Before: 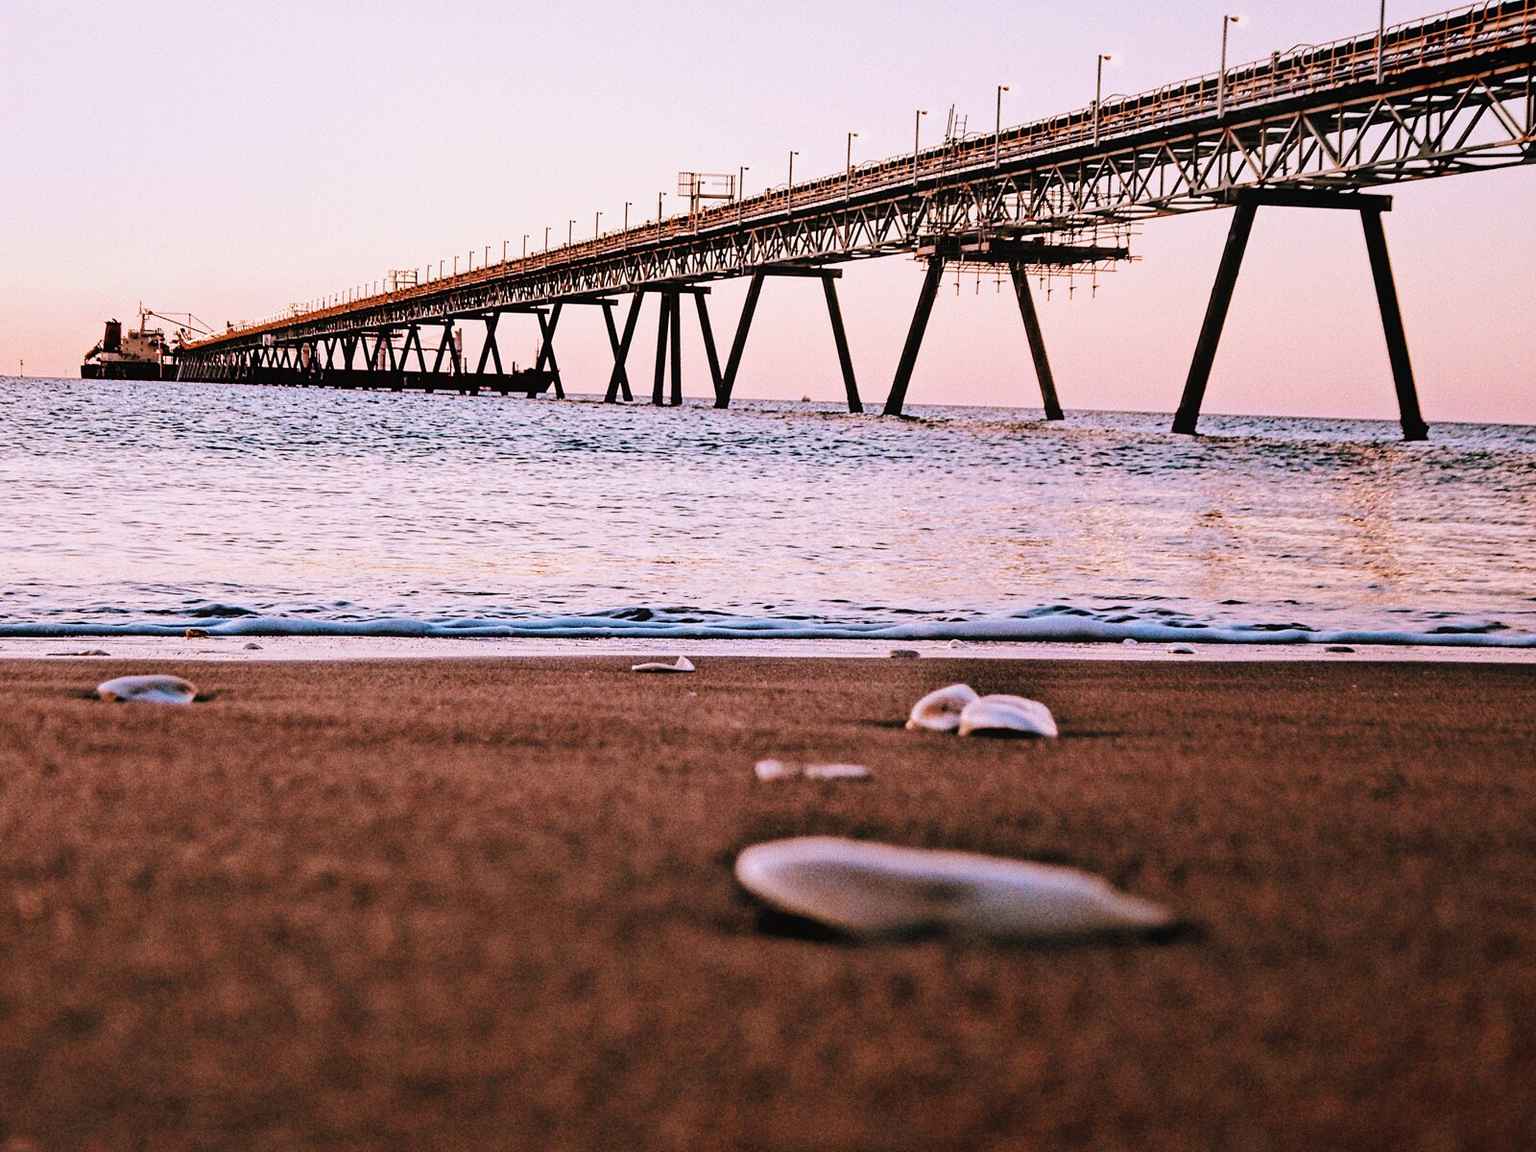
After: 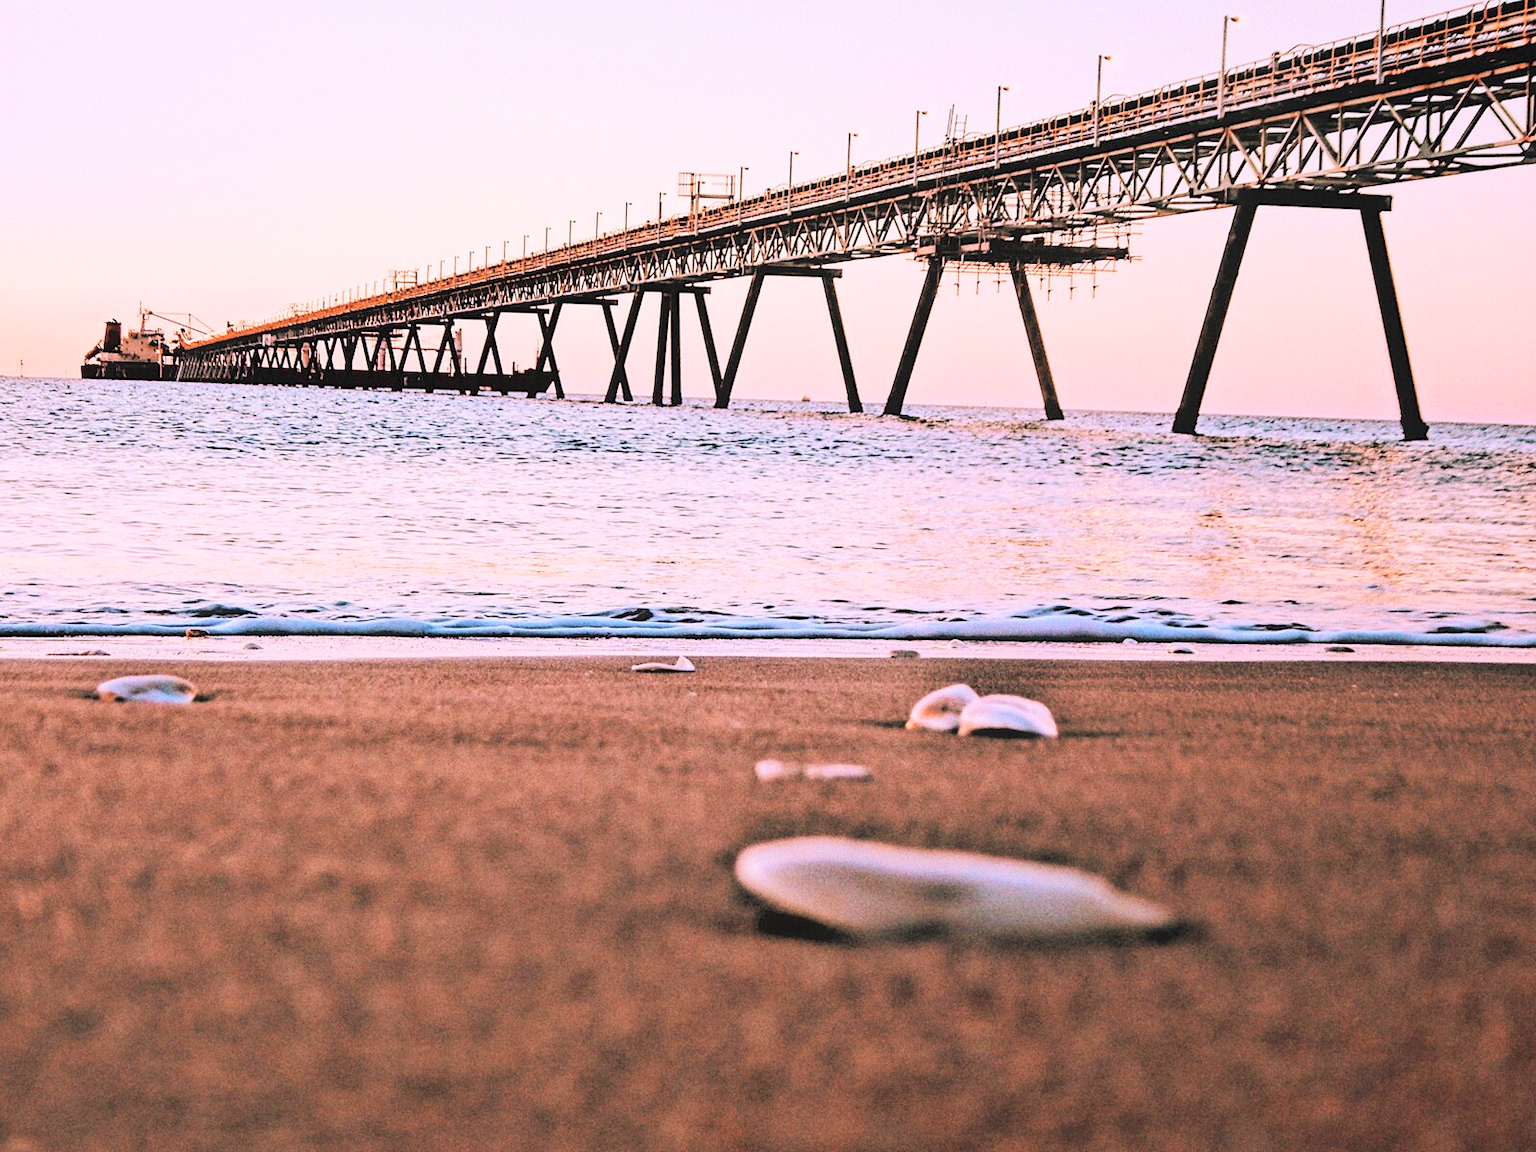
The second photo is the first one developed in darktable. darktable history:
exposure: exposure 0.64 EV, compensate highlight preservation false
global tonemap: drago (0.7, 100)
